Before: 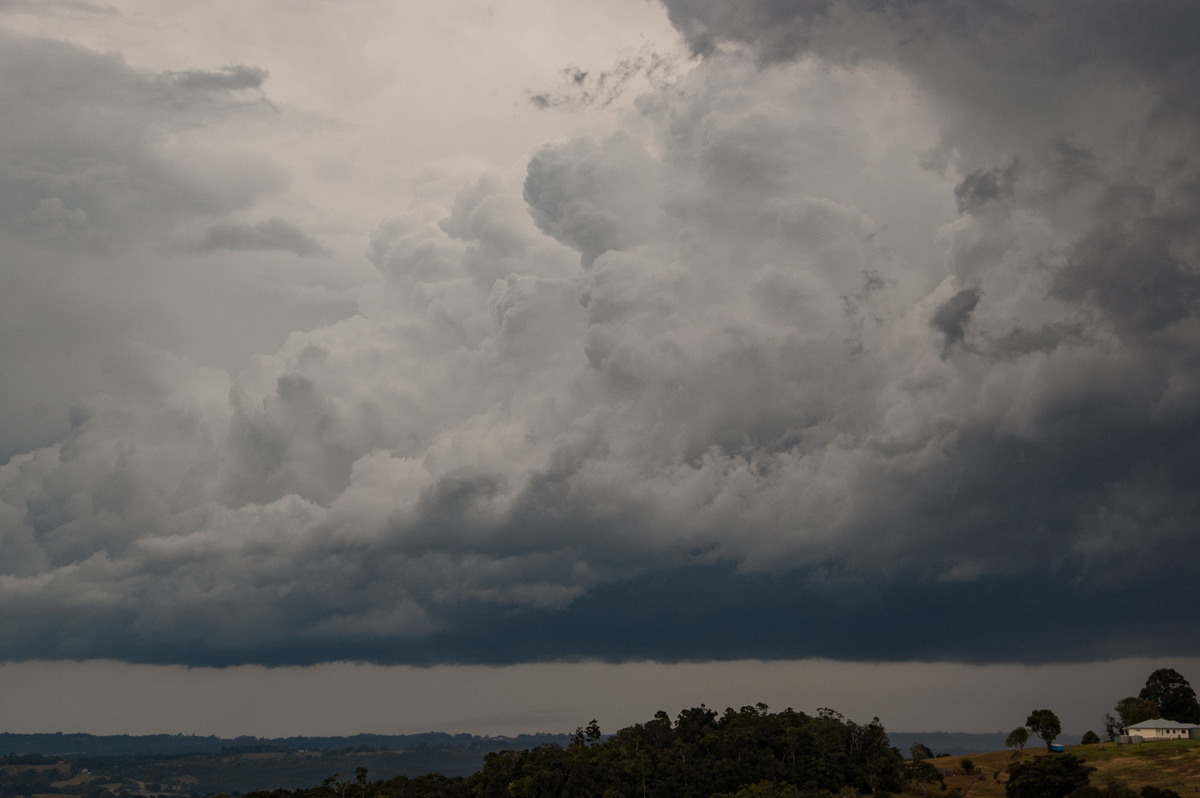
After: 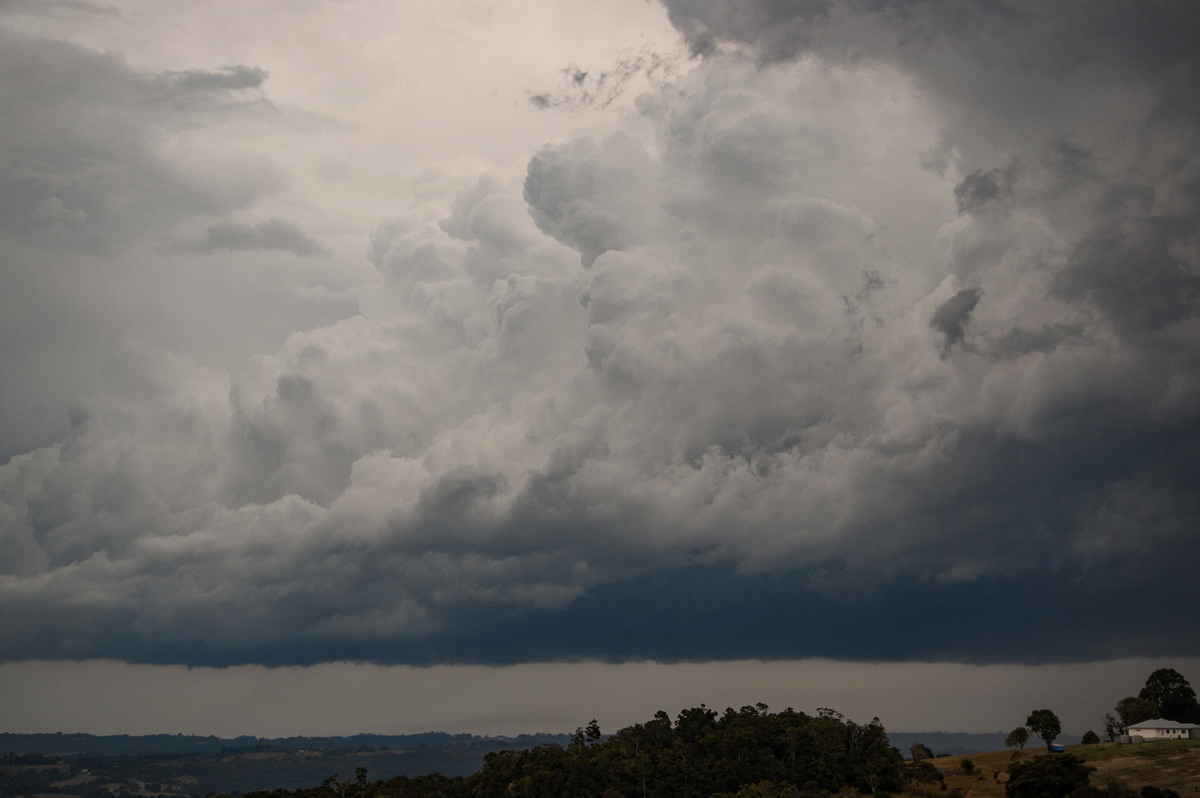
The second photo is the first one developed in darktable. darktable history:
vignetting: fall-off radius 61.06%
color balance rgb: highlights gain › luminance 14.623%, perceptual saturation grading › global saturation 0.018%
